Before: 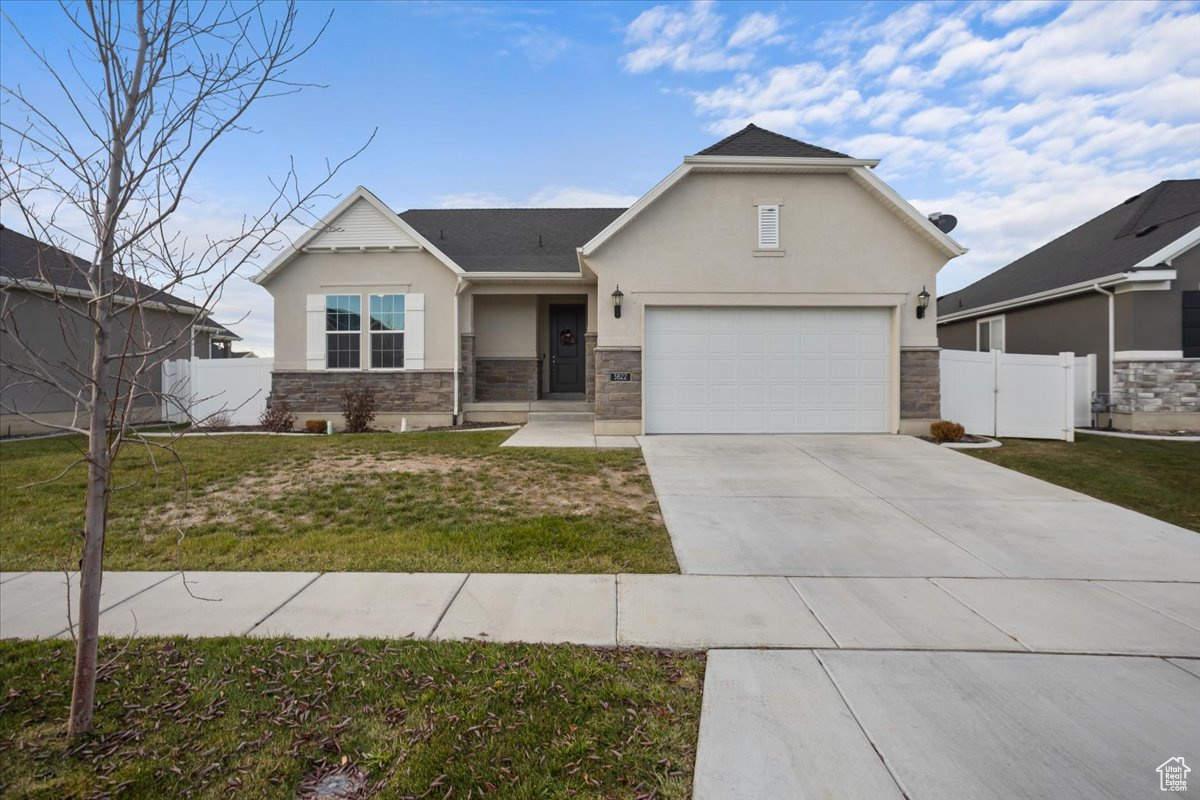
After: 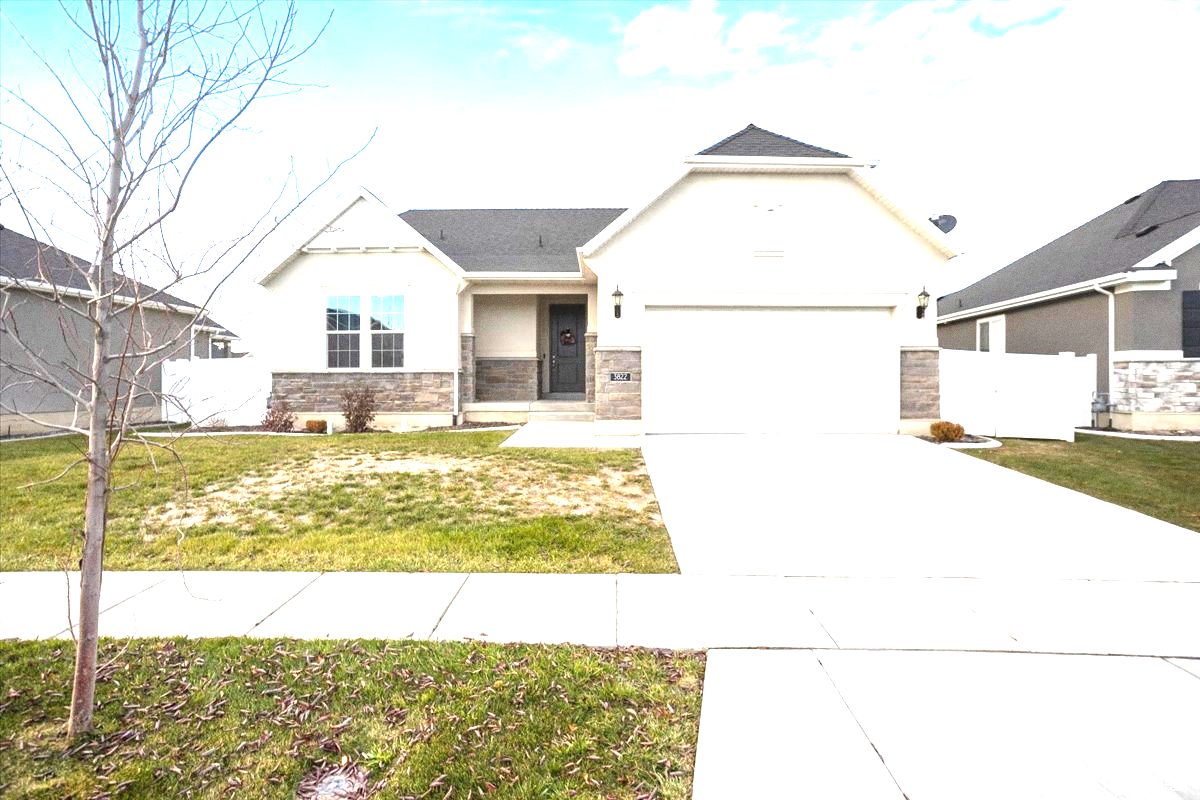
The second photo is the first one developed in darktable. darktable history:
exposure: exposure 2 EV, compensate exposure bias true, compensate highlight preservation false
grain: on, module defaults
